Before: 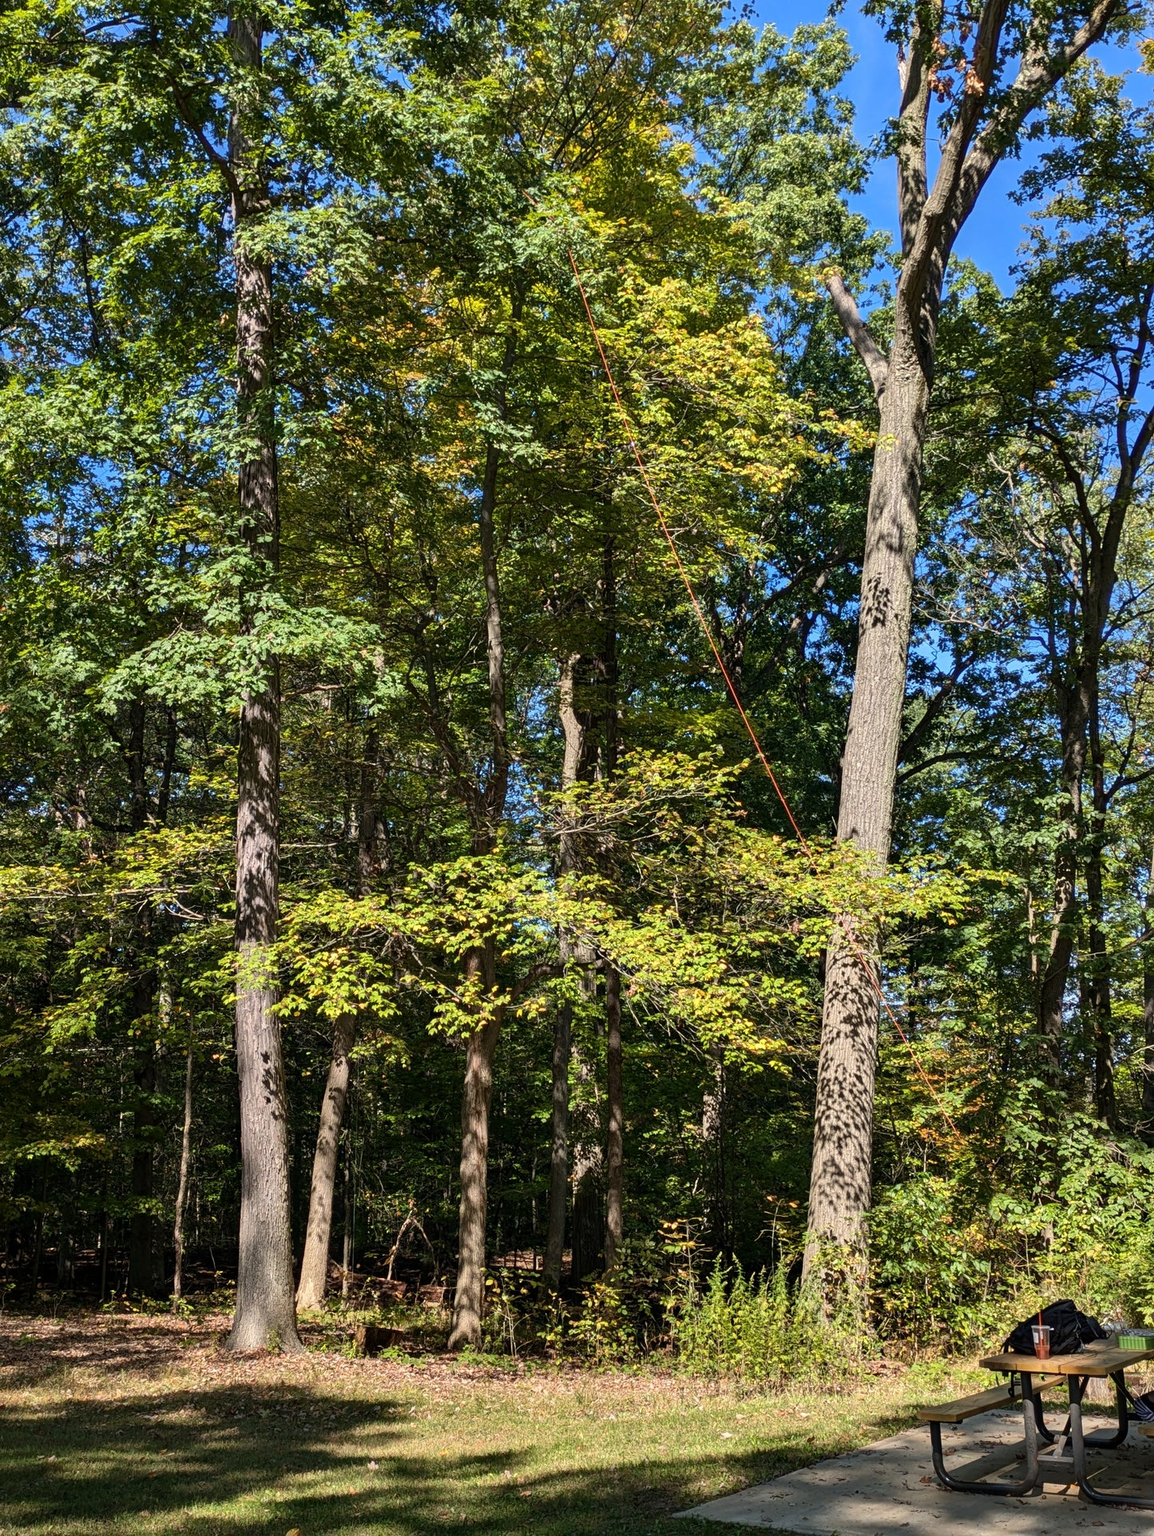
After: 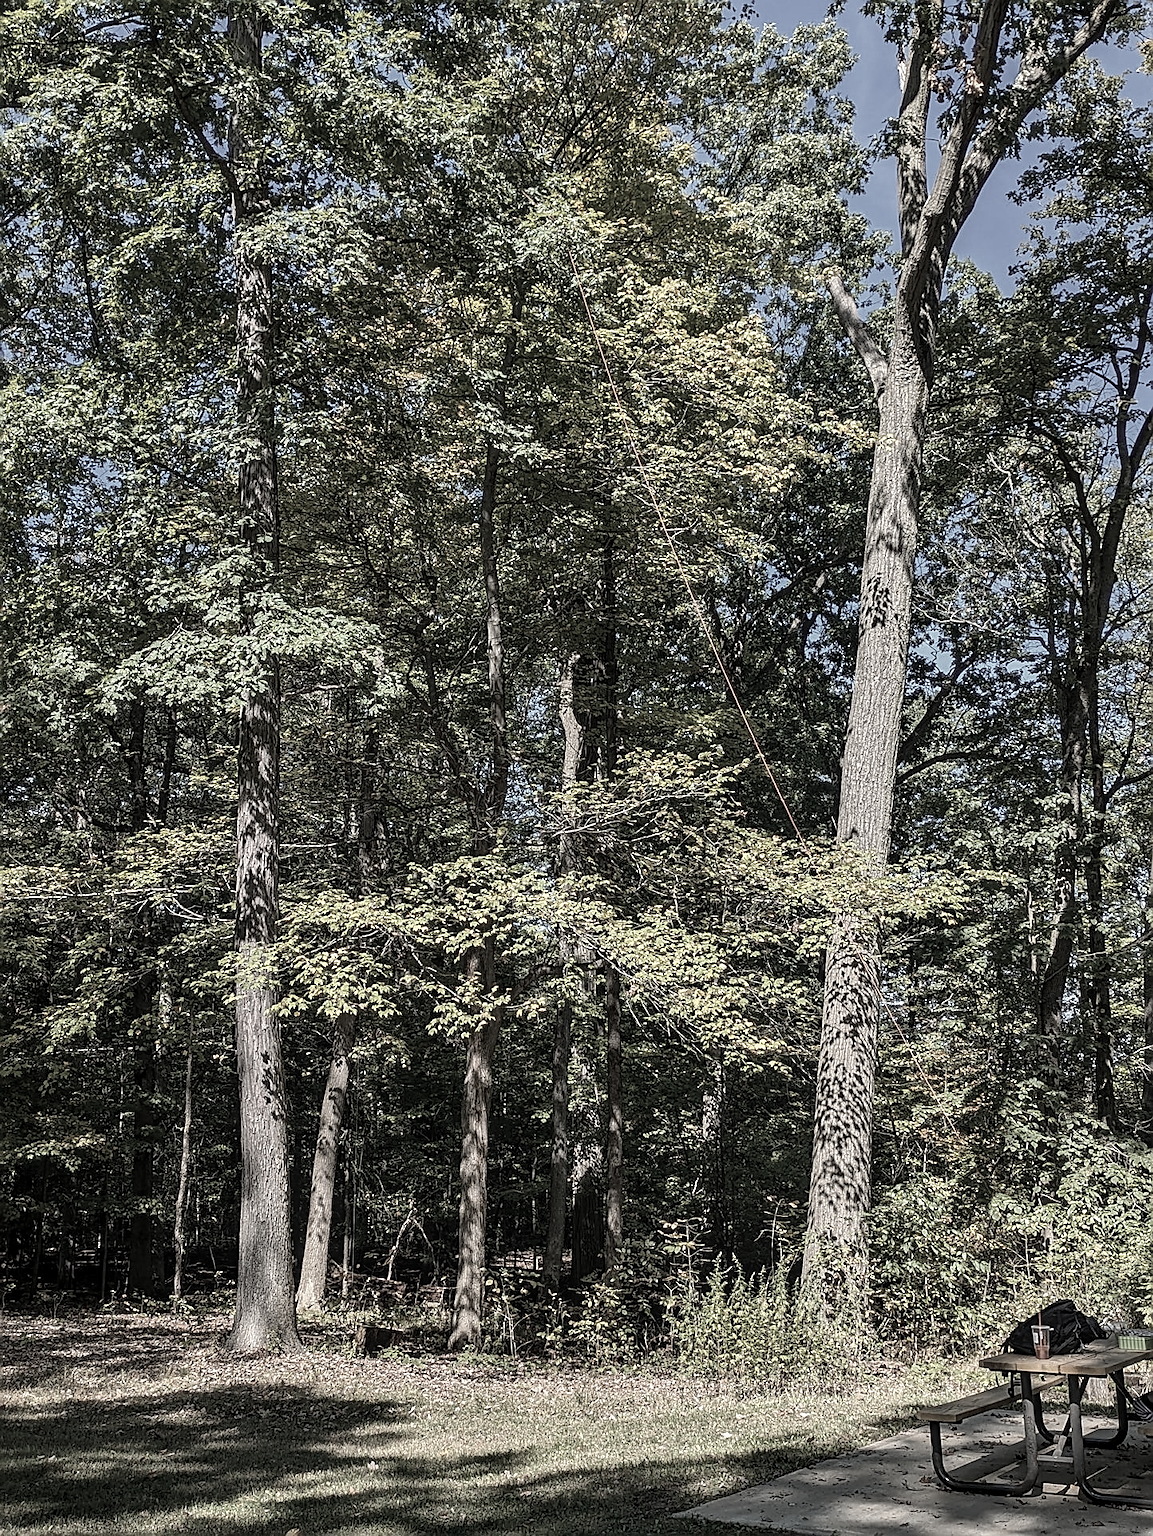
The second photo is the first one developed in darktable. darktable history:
color correction: saturation 0.3
local contrast: on, module defaults
sharpen: radius 1.4, amount 1.25, threshold 0.7
rotate and perspective: automatic cropping off
